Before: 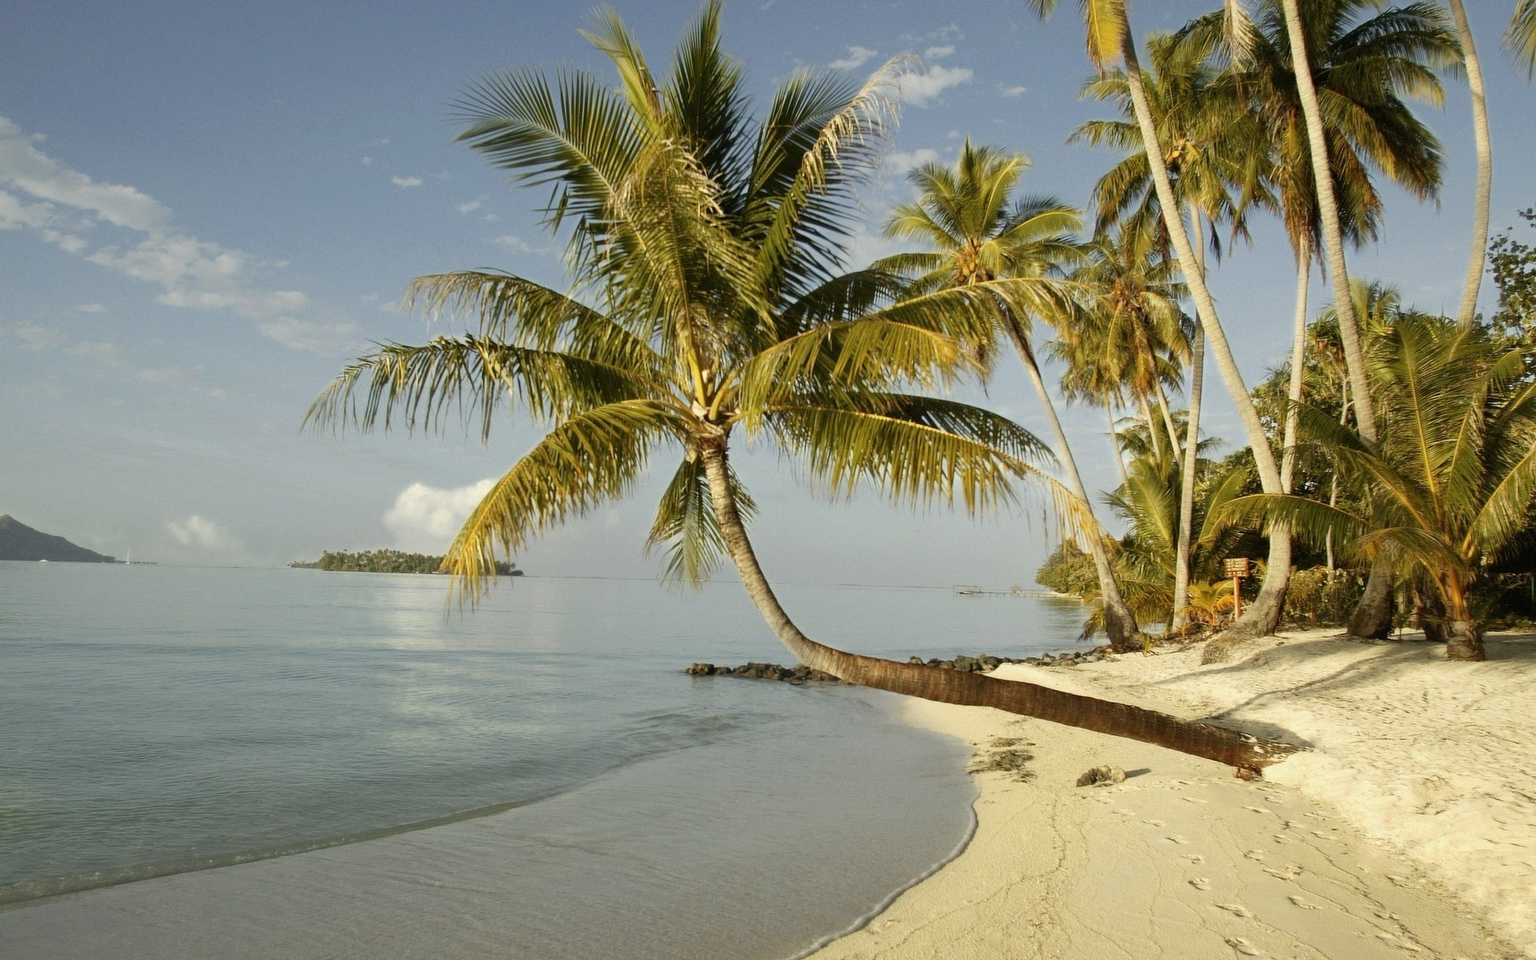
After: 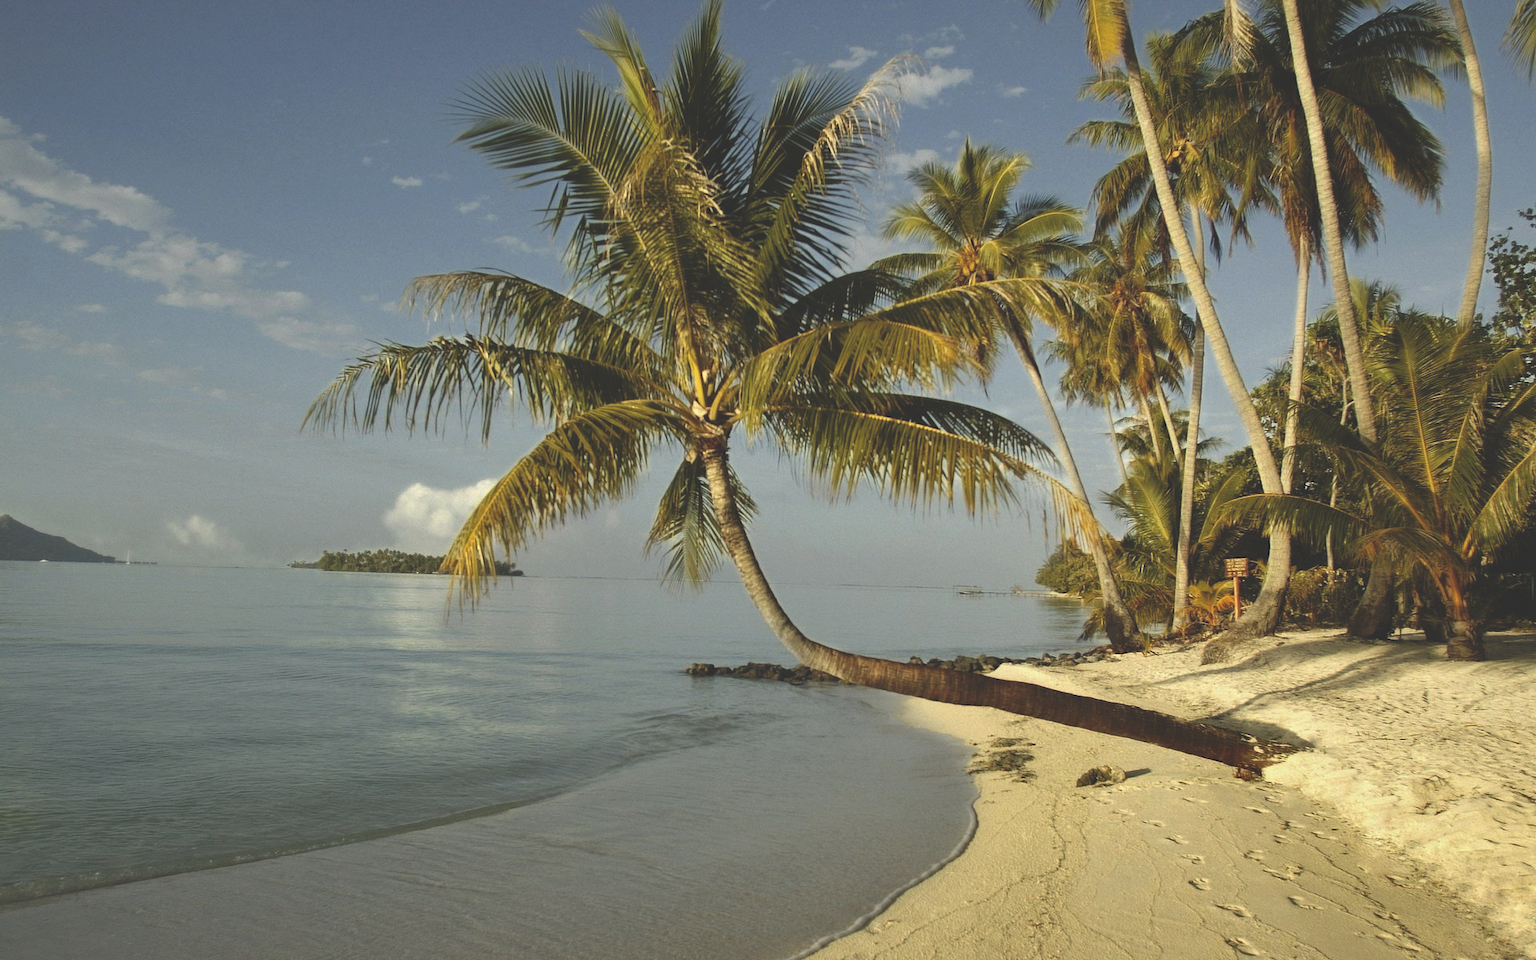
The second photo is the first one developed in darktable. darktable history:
rgb curve: curves: ch0 [(0, 0.186) (0.314, 0.284) (0.775, 0.708) (1, 1)], compensate middle gray true, preserve colors none
shadows and highlights: shadows 12, white point adjustment 1.2, soften with gaussian
